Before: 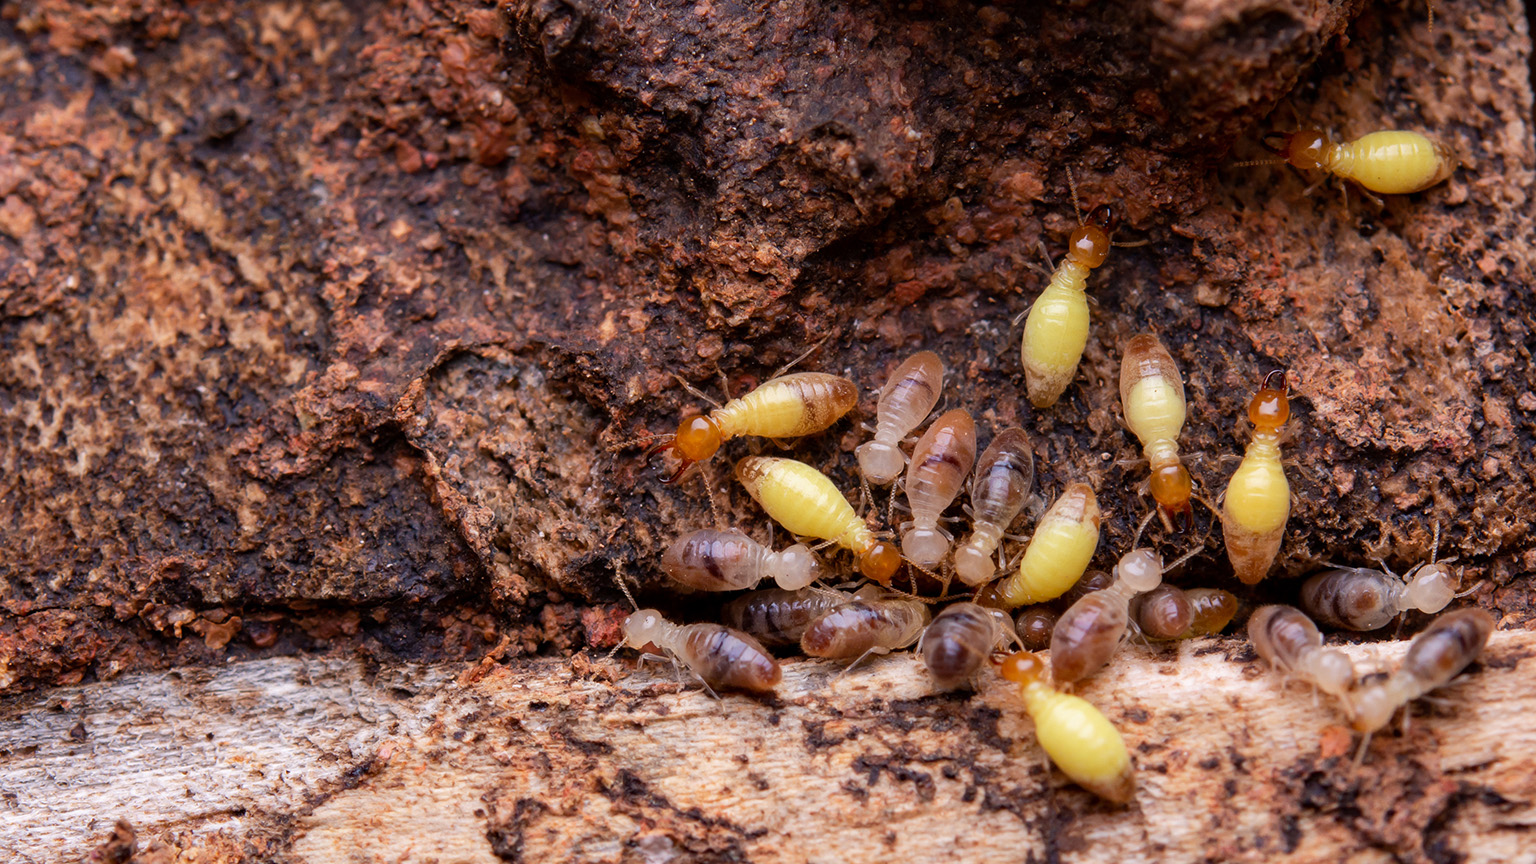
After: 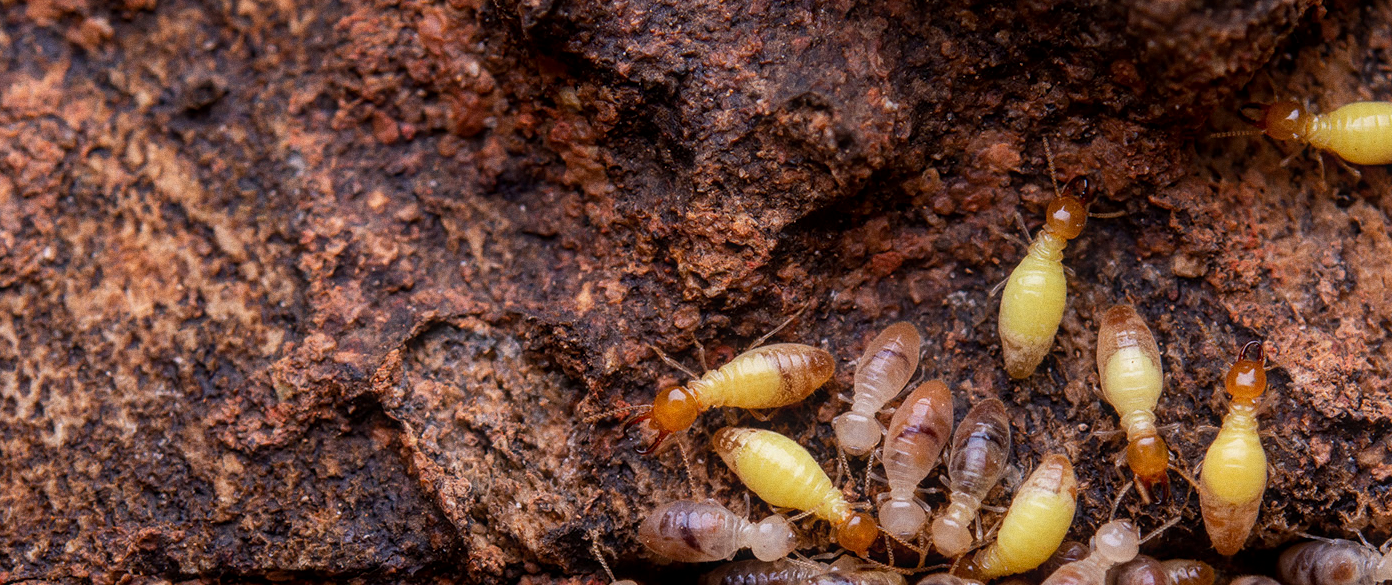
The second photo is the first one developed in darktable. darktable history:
crop: left 1.509%, top 3.452%, right 7.696%, bottom 28.452%
grain: coarseness 0.09 ISO
local contrast: on, module defaults
contrast equalizer: y [[0.5, 0.488, 0.462, 0.461, 0.491, 0.5], [0.5 ×6], [0.5 ×6], [0 ×6], [0 ×6]]
